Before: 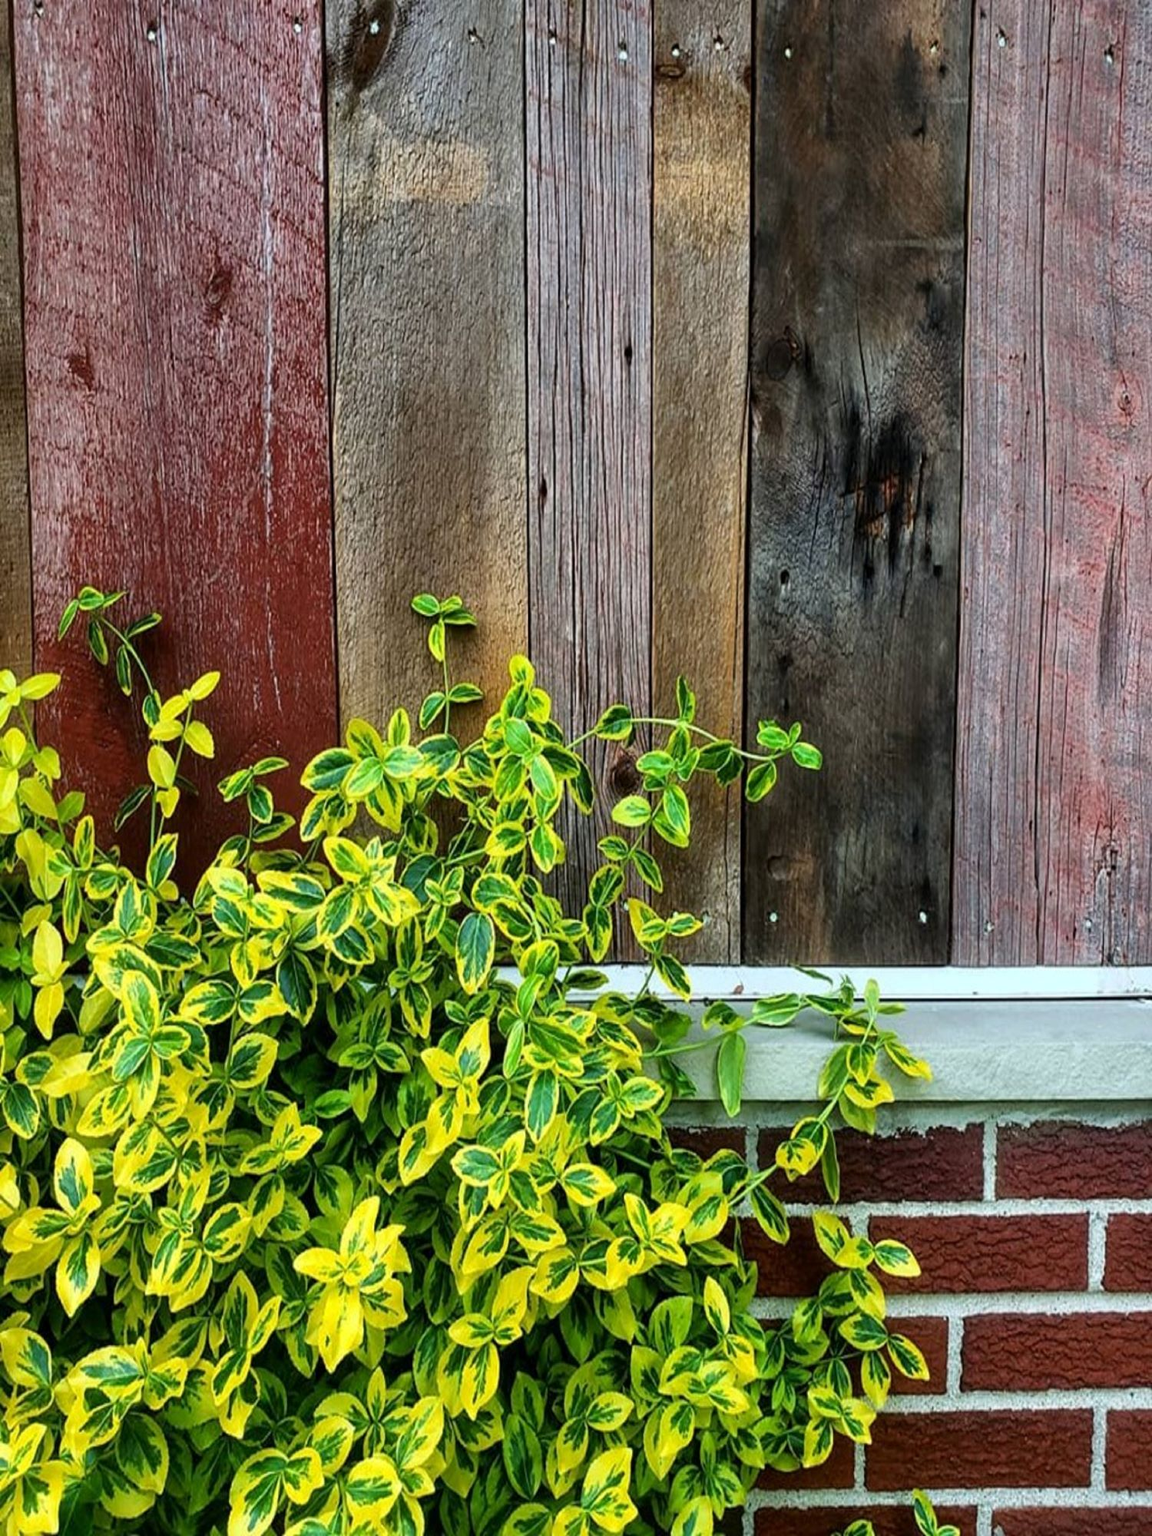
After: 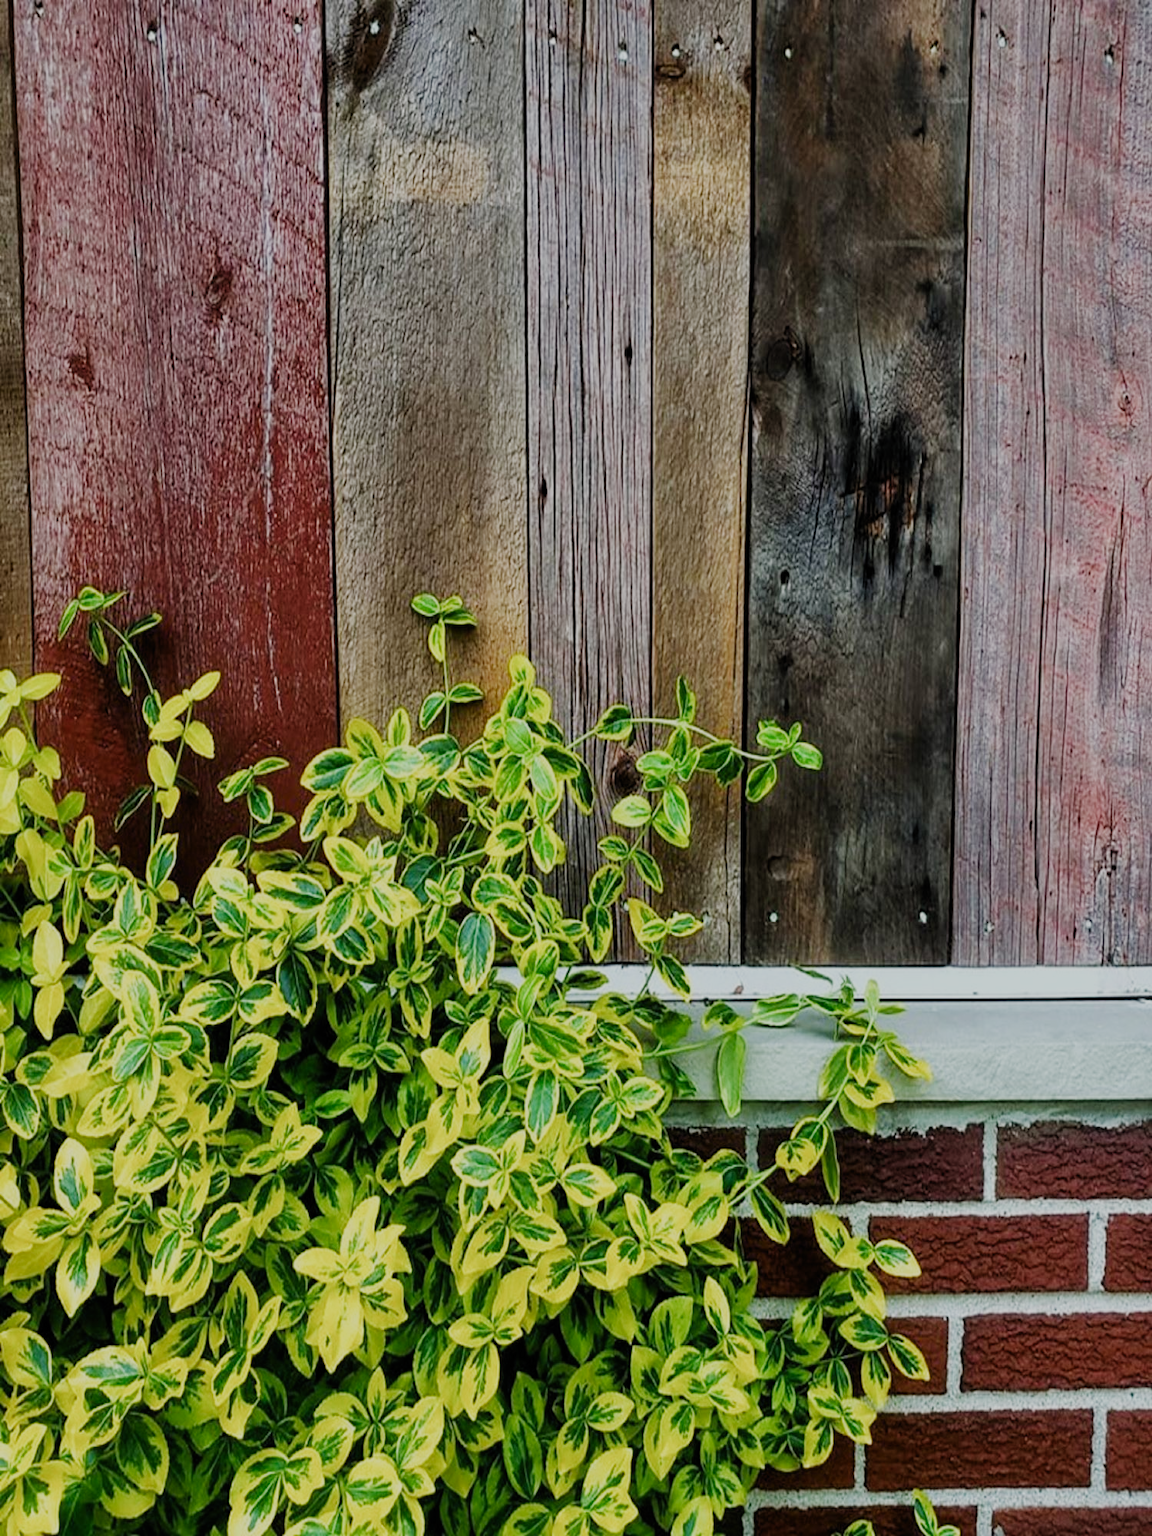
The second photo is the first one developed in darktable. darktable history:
filmic rgb: black relative exposure -8.39 EV, white relative exposure 4.68 EV, threshold 2.97 EV, hardness 3.84, preserve chrominance no, color science v5 (2021), contrast in shadows safe, contrast in highlights safe, enable highlight reconstruction true
